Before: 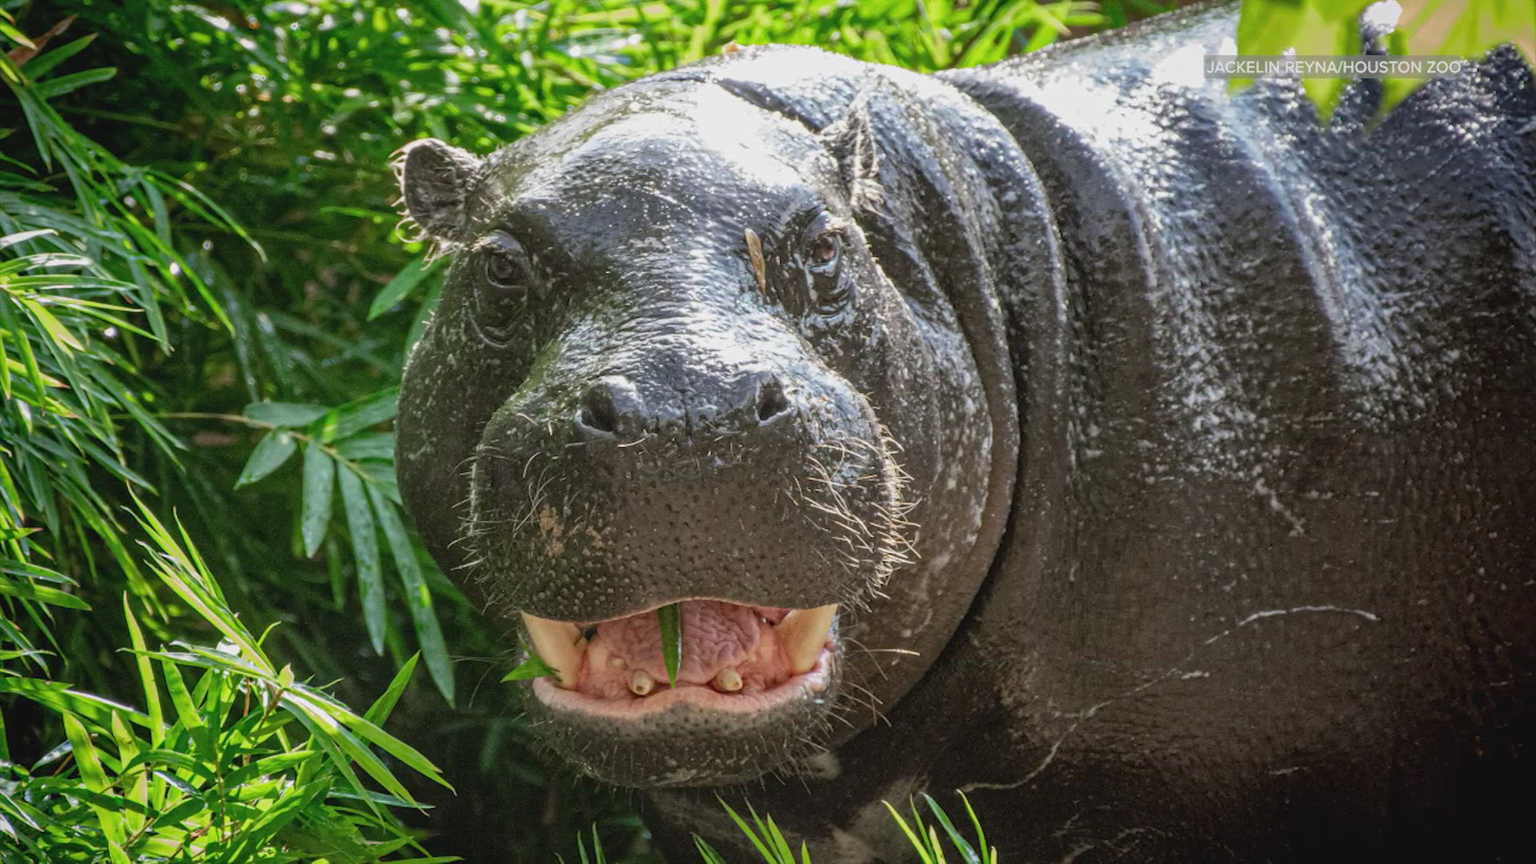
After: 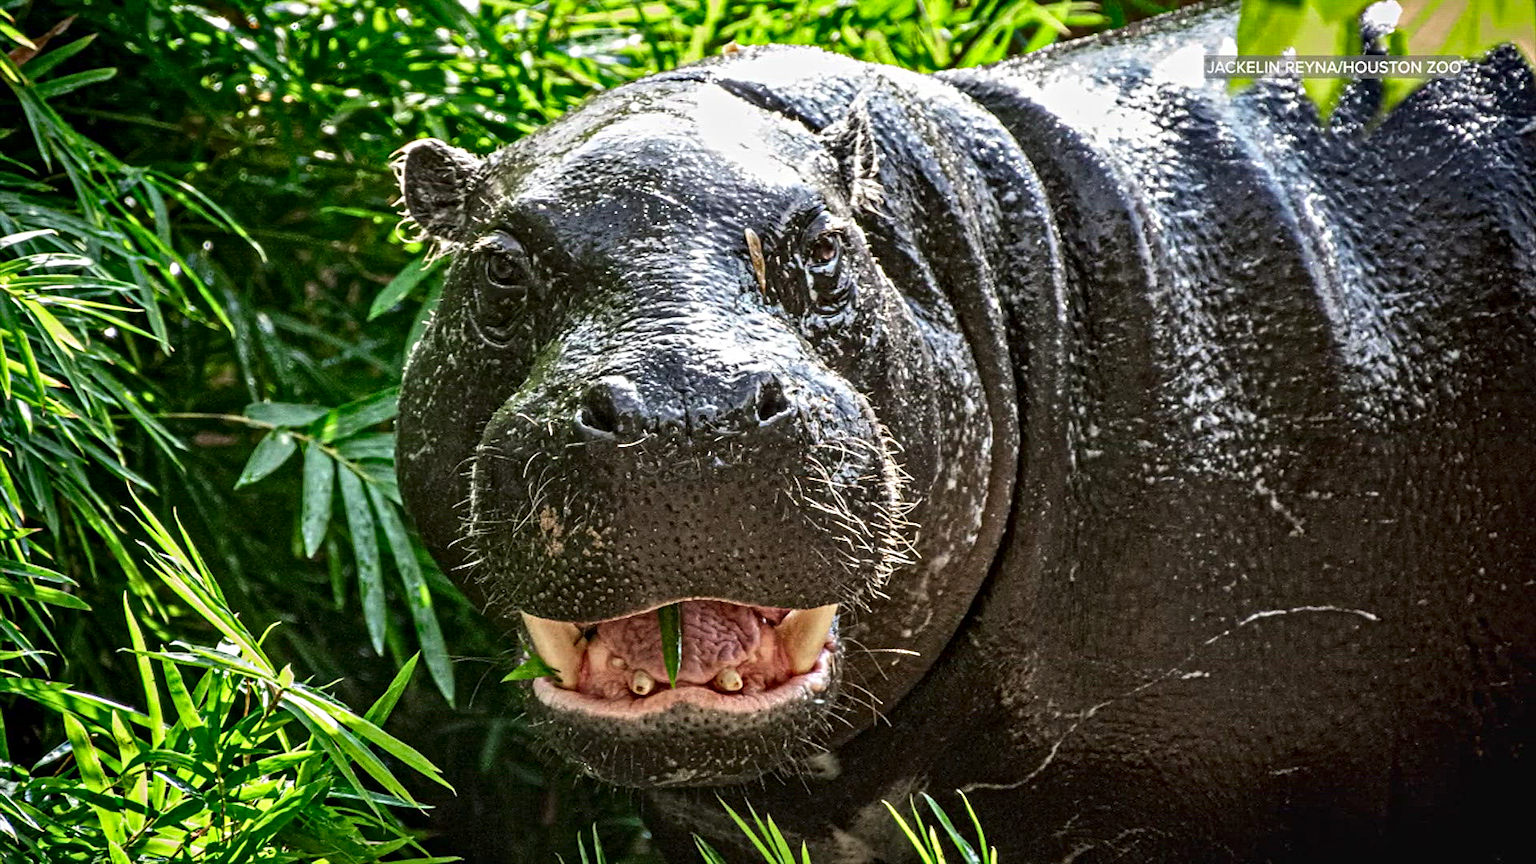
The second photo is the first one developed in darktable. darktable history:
contrast brightness saturation: contrast 0.13, brightness -0.05, saturation 0.16
contrast equalizer: octaves 7, y [[0.5, 0.542, 0.583, 0.625, 0.667, 0.708], [0.5 ×6], [0.5 ×6], [0 ×6], [0 ×6]]
